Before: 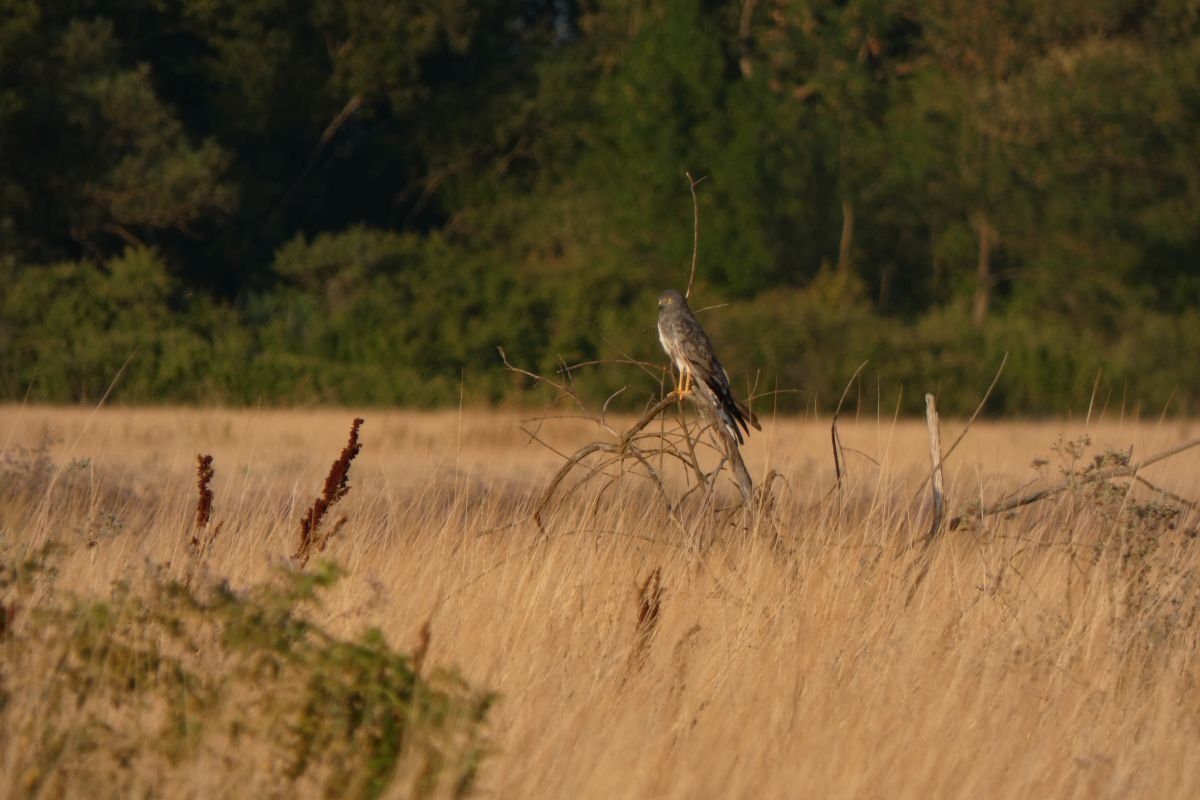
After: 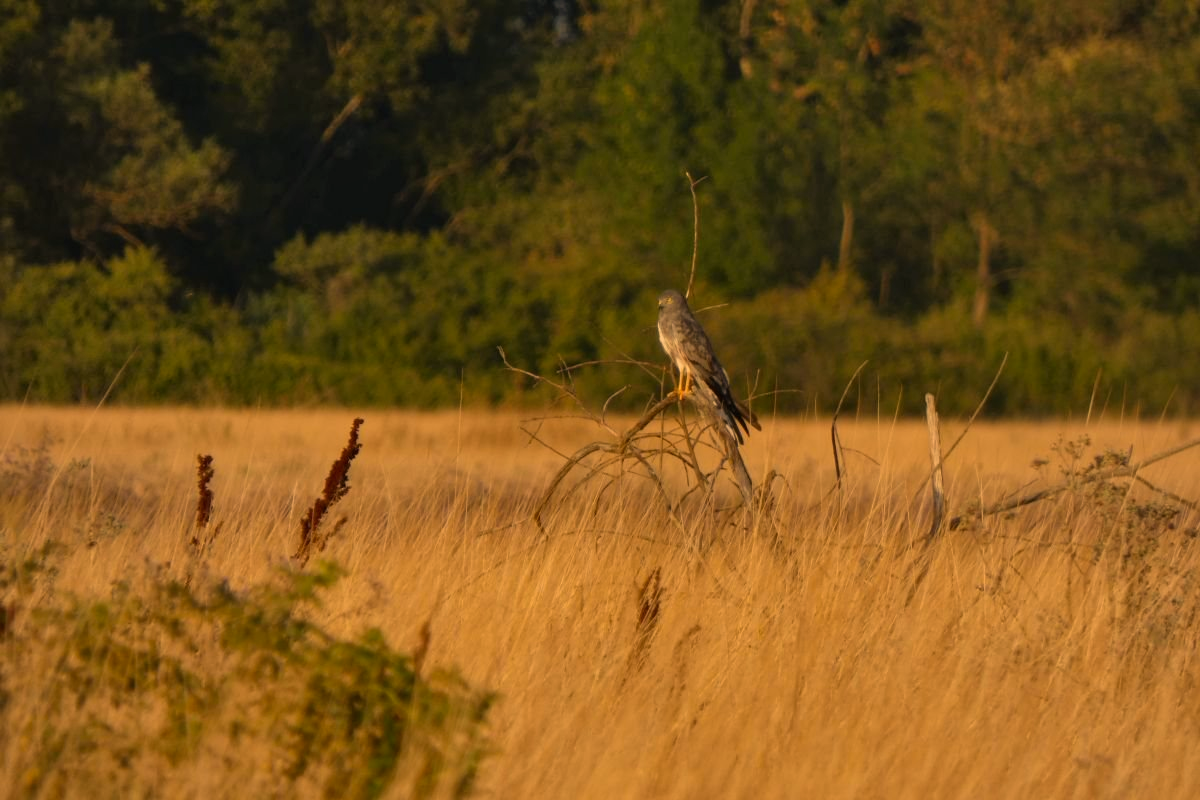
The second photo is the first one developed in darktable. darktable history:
color correction: highlights a* 14.83, highlights b* 31.79
shadows and highlights: shadows 43.46, white point adjustment -1.45, soften with gaussian
